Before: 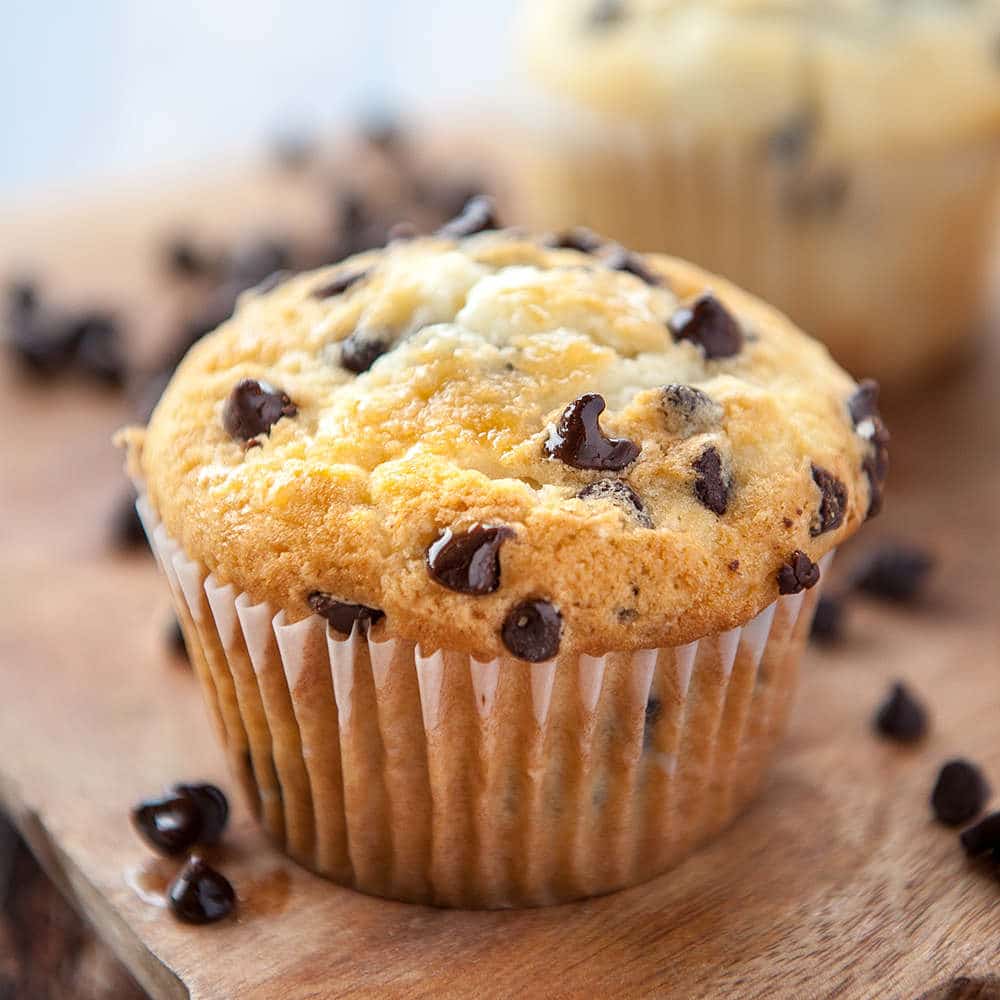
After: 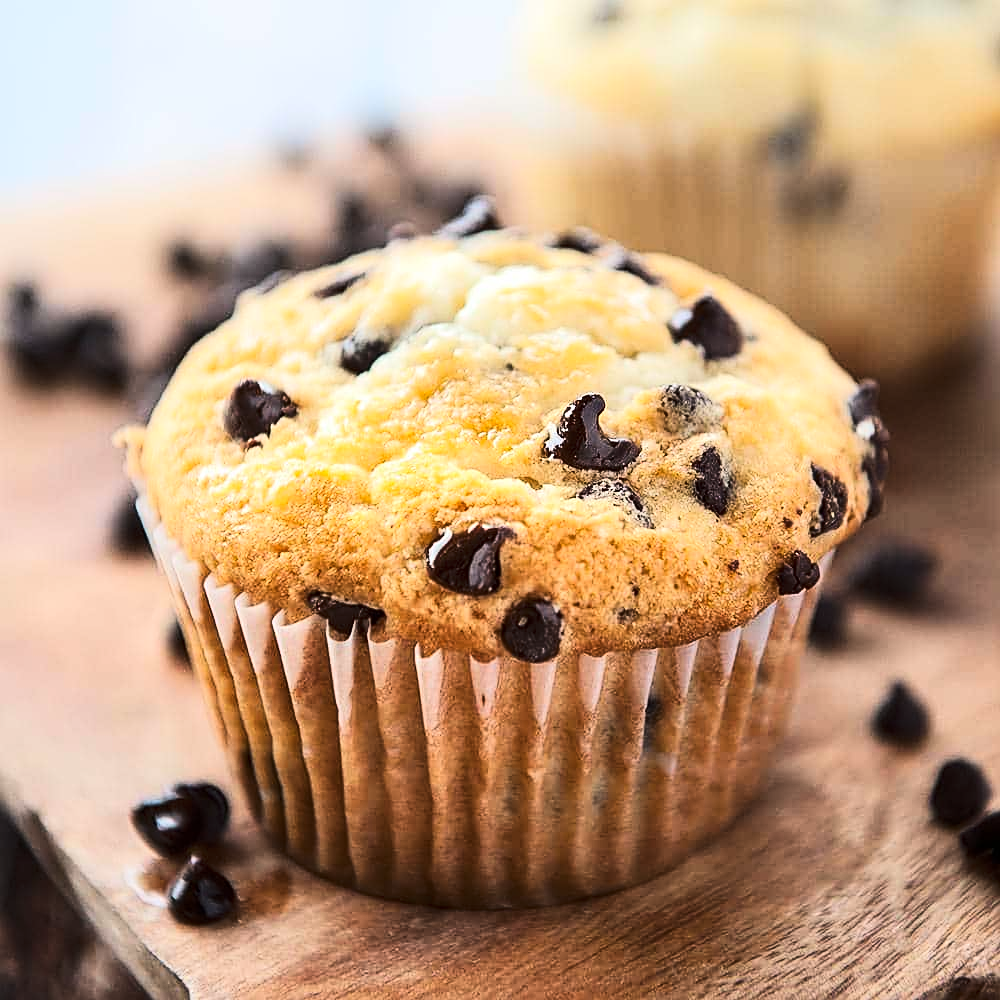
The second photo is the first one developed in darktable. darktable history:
tone curve: curves: ch0 [(0, 0) (0.288, 0.201) (0.683, 0.793) (1, 1)], color space Lab, linked channels, preserve colors none
sharpen: on, module defaults
